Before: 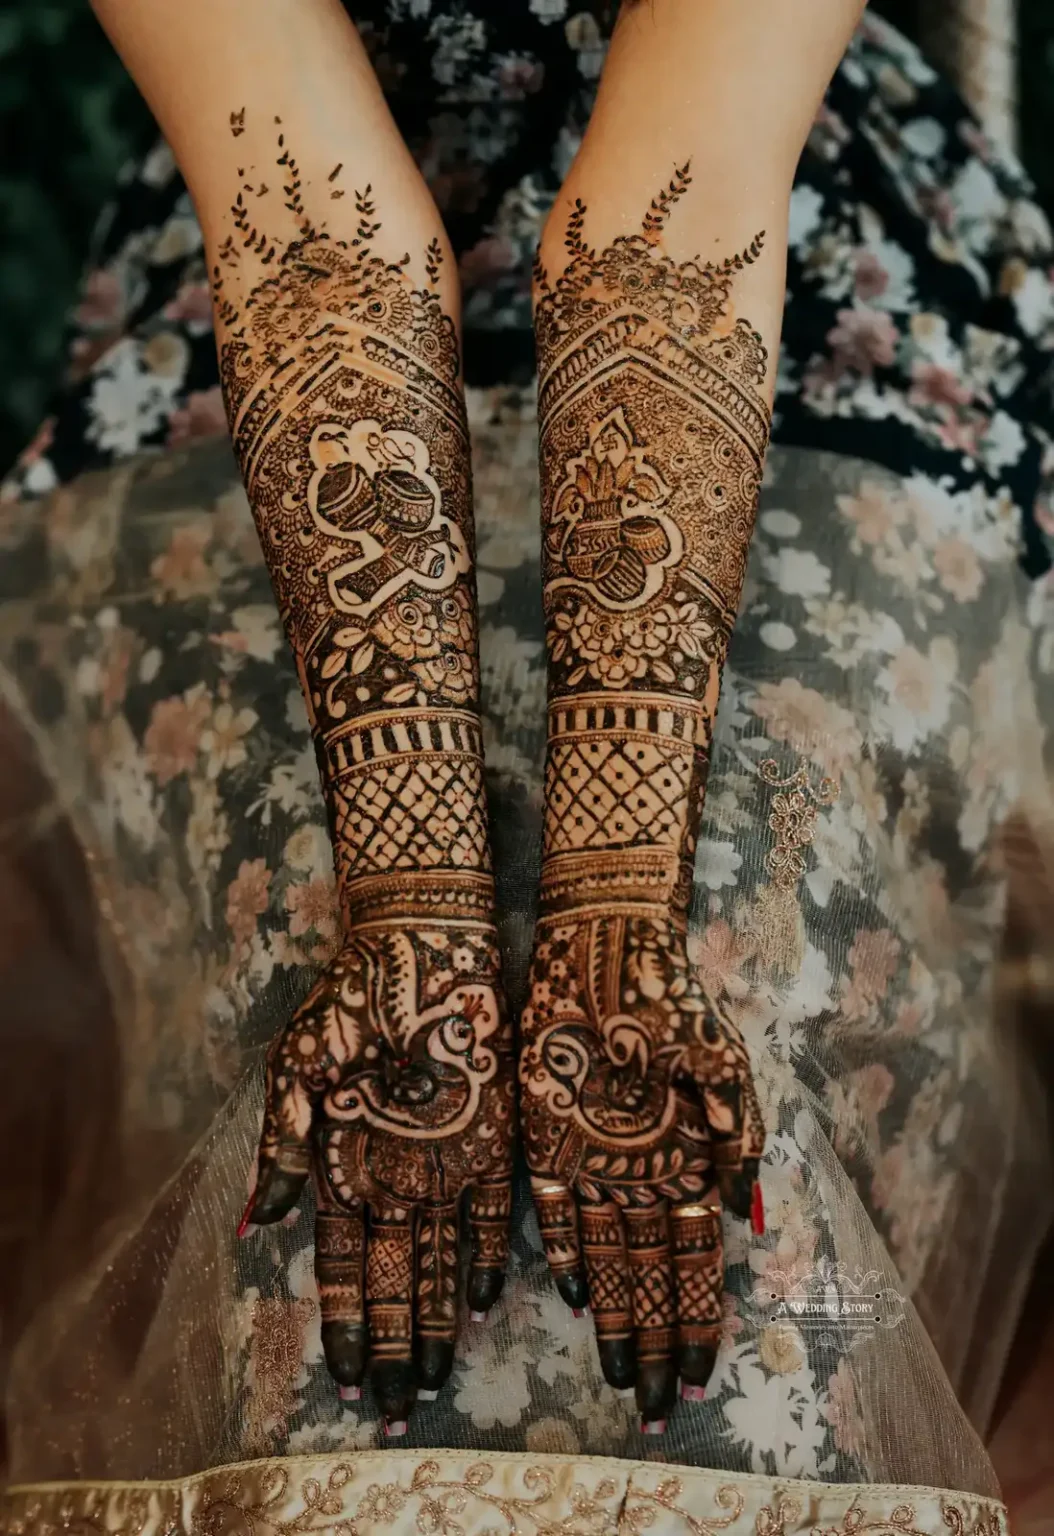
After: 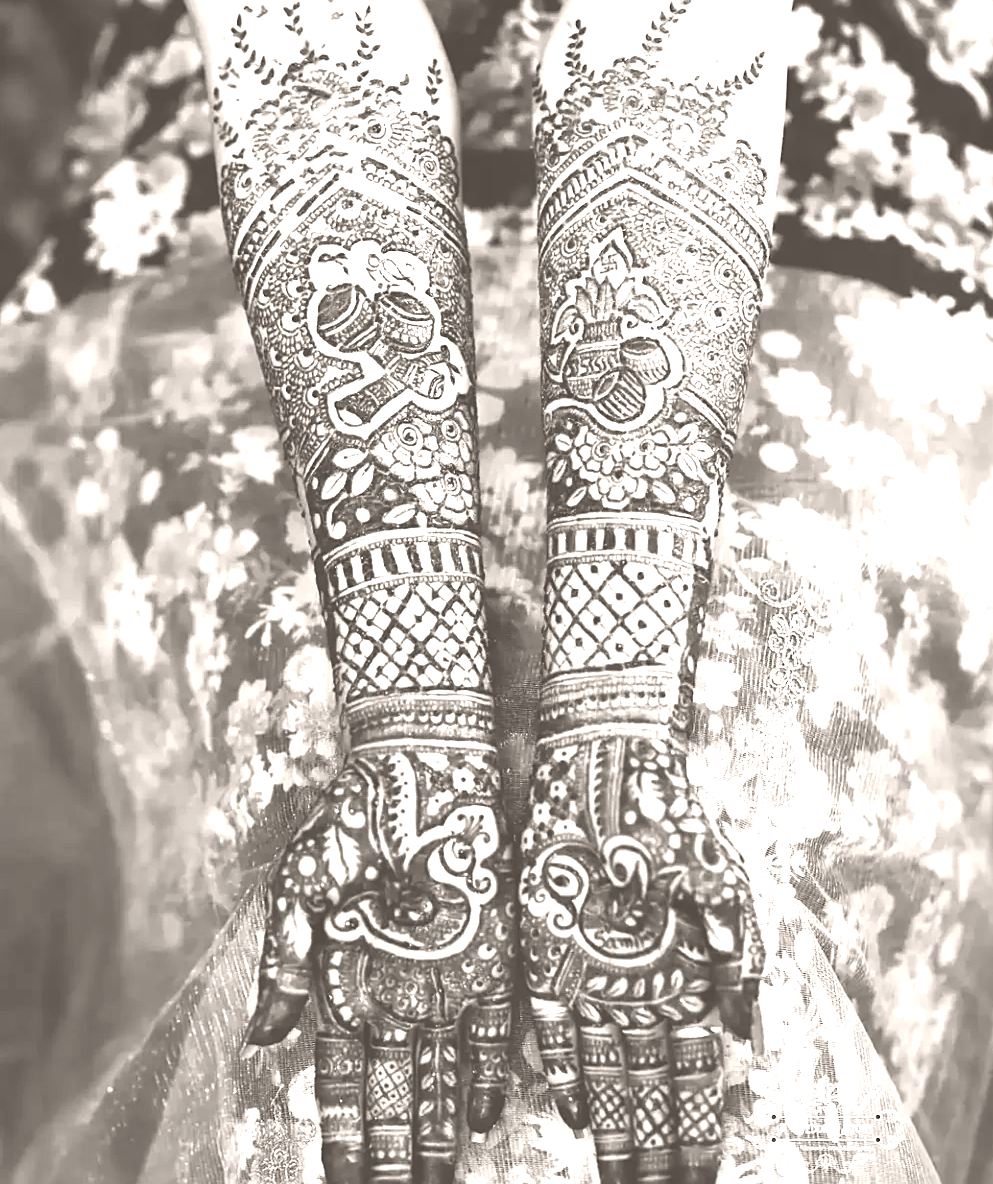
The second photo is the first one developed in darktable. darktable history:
white balance: red 1.042, blue 1.17
colorize: hue 34.49°, saturation 35.33%, source mix 100%, lightness 55%, version 1
crop and rotate: angle 0.03°, top 11.643%, right 5.651%, bottom 11.189%
exposure: black level correction 0, exposure 0.9 EV, compensate highlight preservation false
sharpen: radius 1.864, amount 0.398, threshold 1.271
tone equalizer: -8 EV -0.417 EV, -7 EV -0.389 EV, -6 EV -0.333 EV, -5 EV -0.222 EV, -3 EV 0.222 EV, -2 EV 0.333 EV, -1 EV 0.389 EV, +0 EV 0.417 EV, edges refinement/feathering 500, mask exposure compensation -1.57 EV, preserve details no
color contrast: green-magenta contrast 0.84, blue-yellow contrast 0.86
